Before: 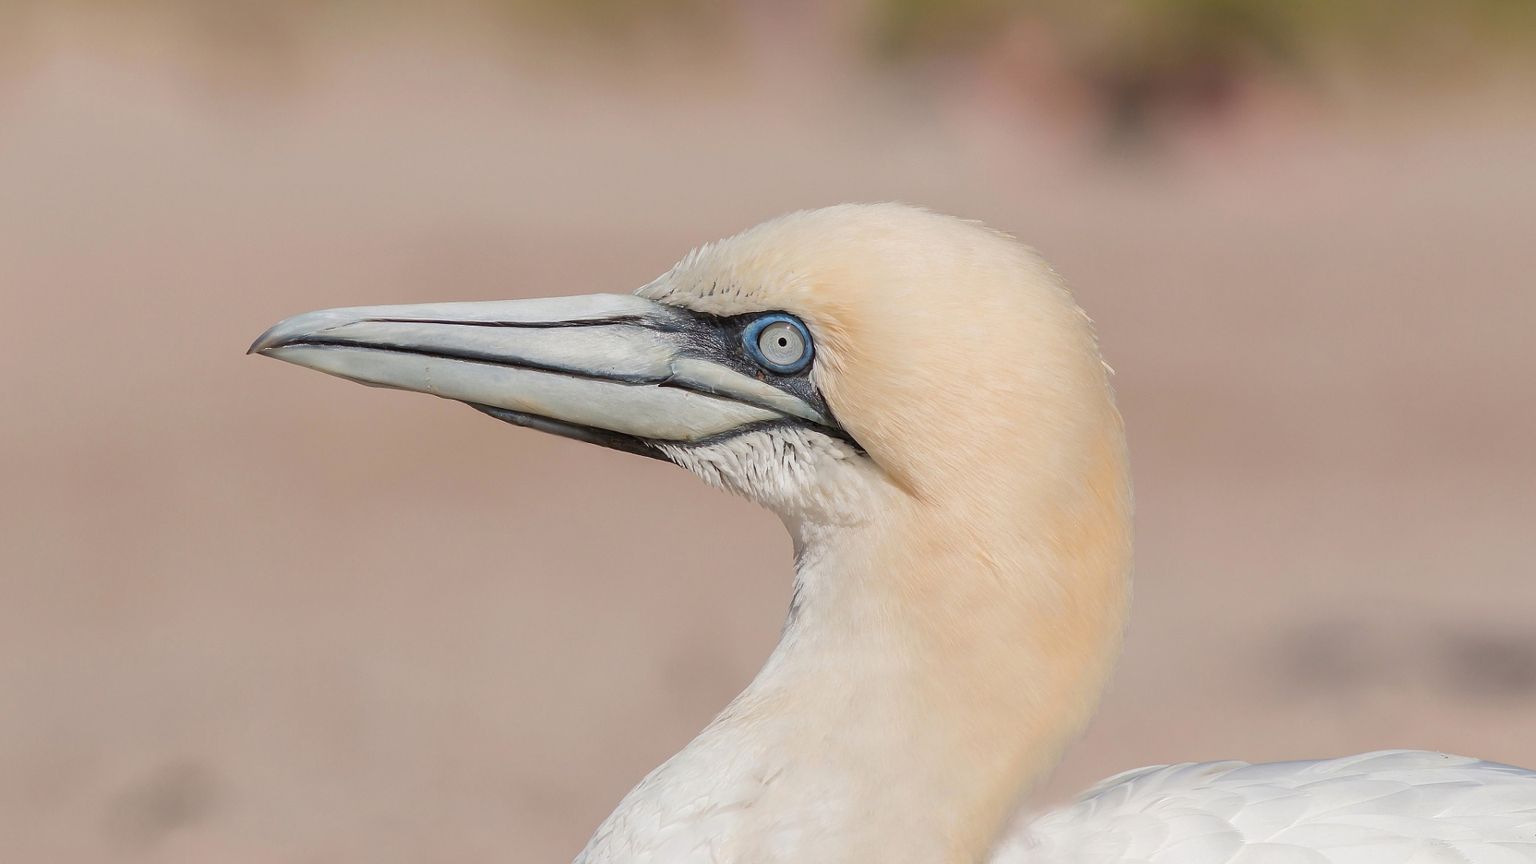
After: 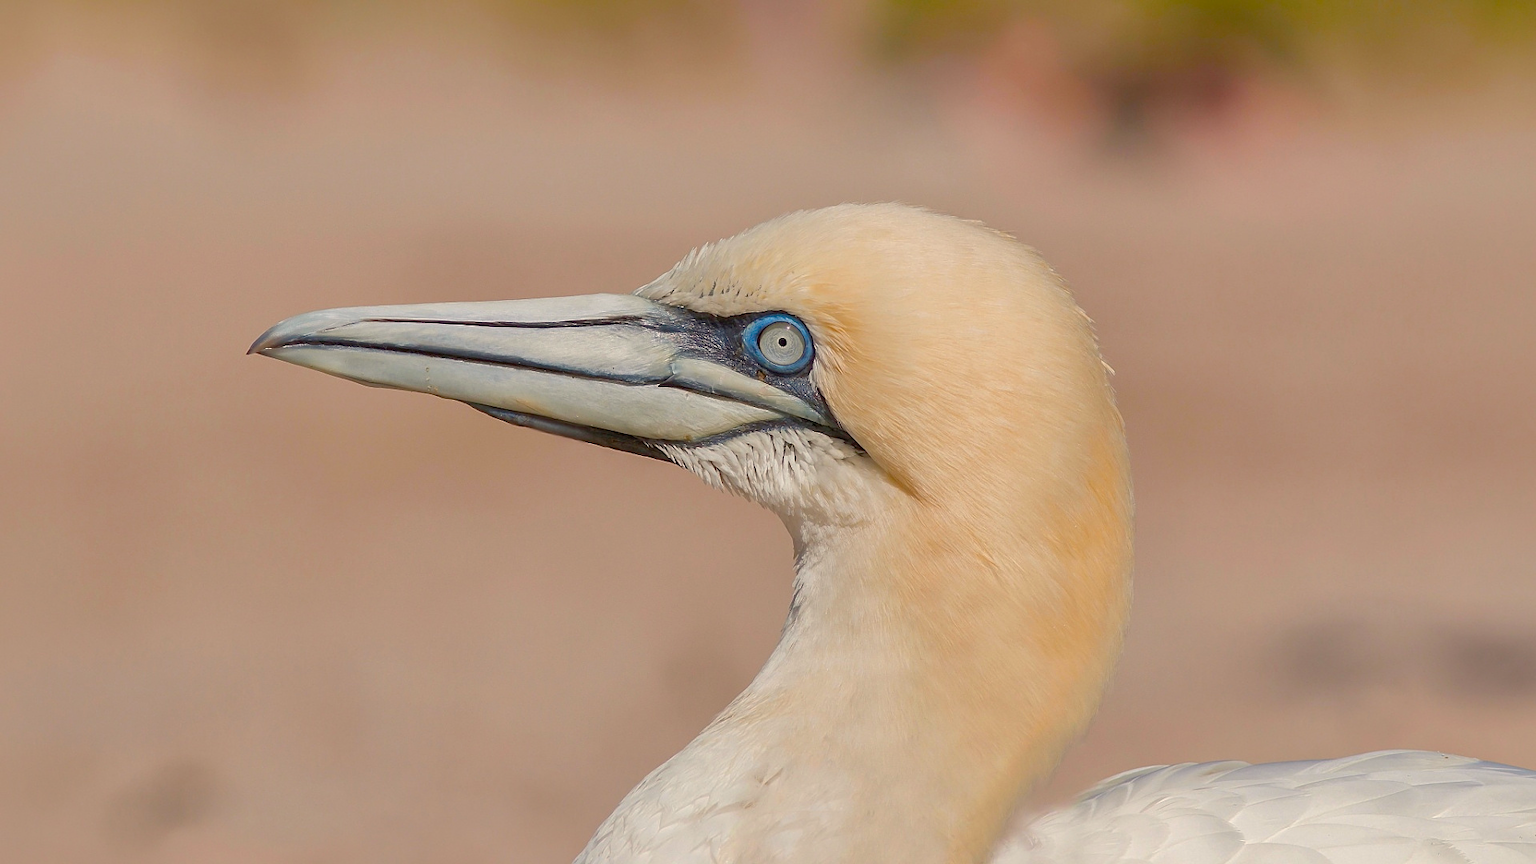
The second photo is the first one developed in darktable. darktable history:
shadows and highlights: on, module defaults
color balance rgb: highlights gain › chroma 2.05%, highlights gain › hue 73.36°, linear chroma grading › global chroma 9.081%, perceptual saturation grading › global saturation 27.591%, perceptual saturation grading › highlights -25.196%, perceptual saturation grading › shadows 24.805%, global vibrance 20%
sharpen: amount 0.216
